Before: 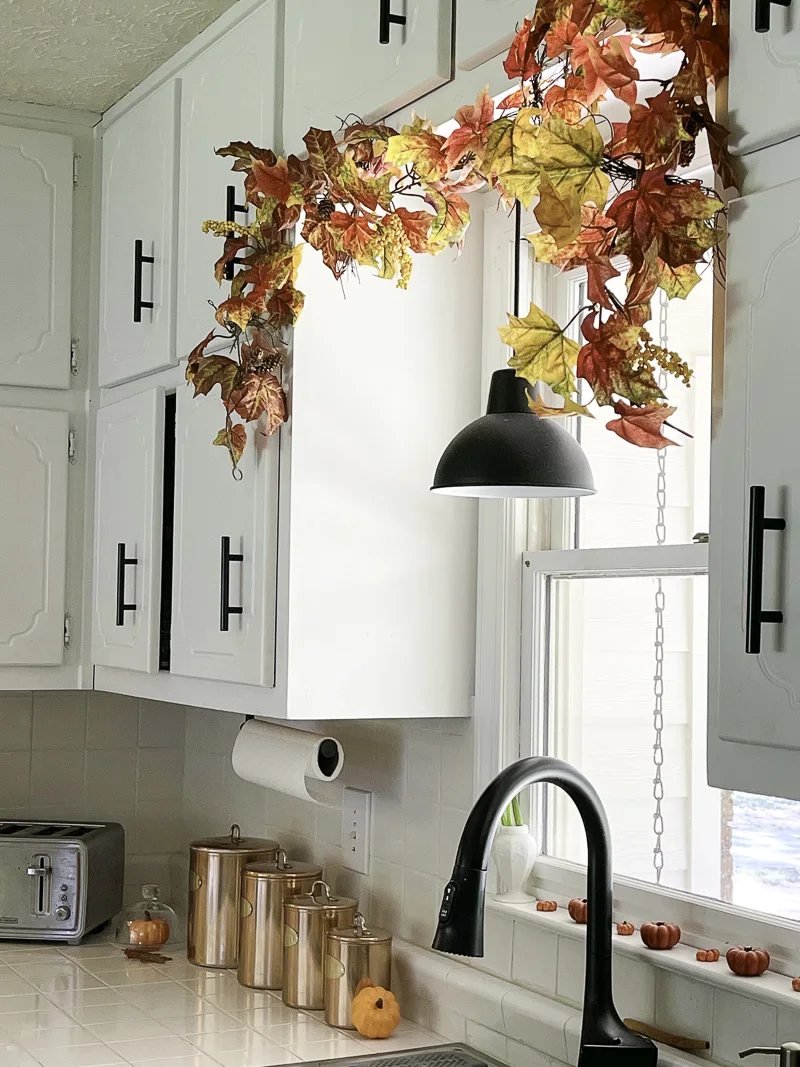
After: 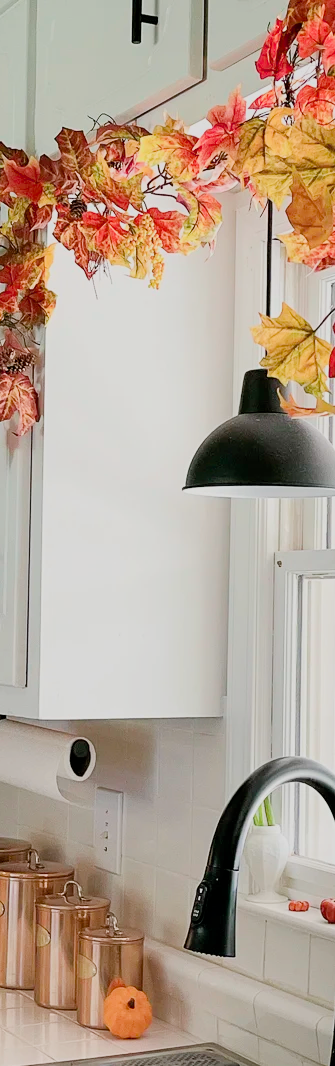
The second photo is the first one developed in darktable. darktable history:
filmic rgb: black relative exposure -7.97 EV, white relative exposure 3.94 EV, hardness 4.27
crop: left 31.04%, right 26.989%
